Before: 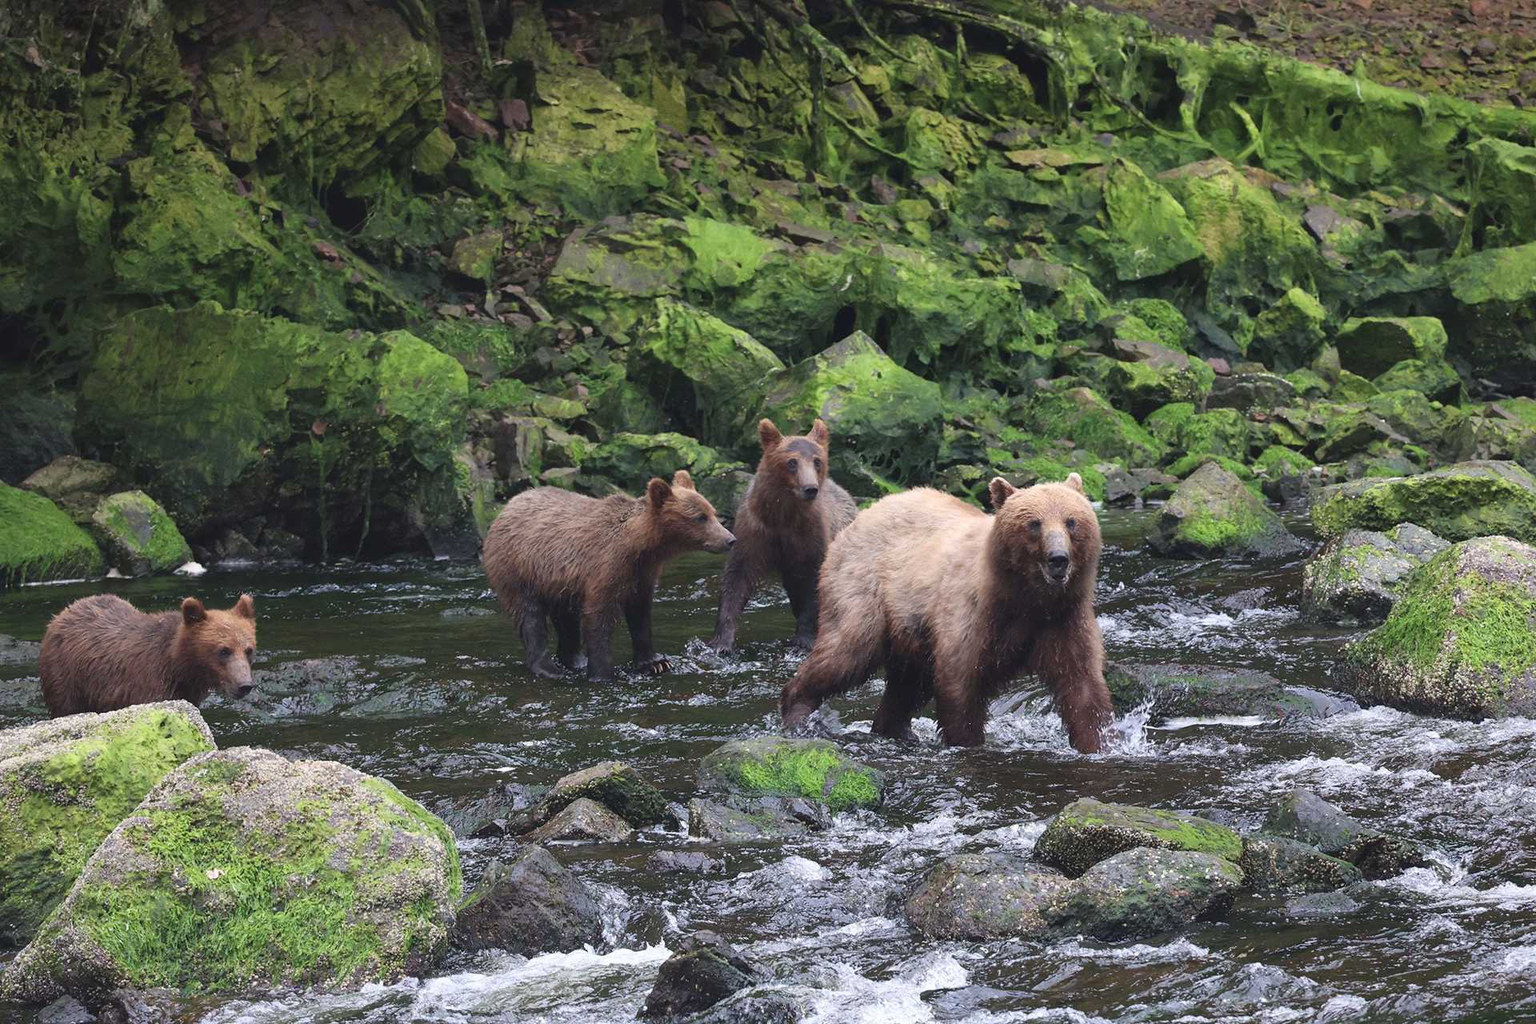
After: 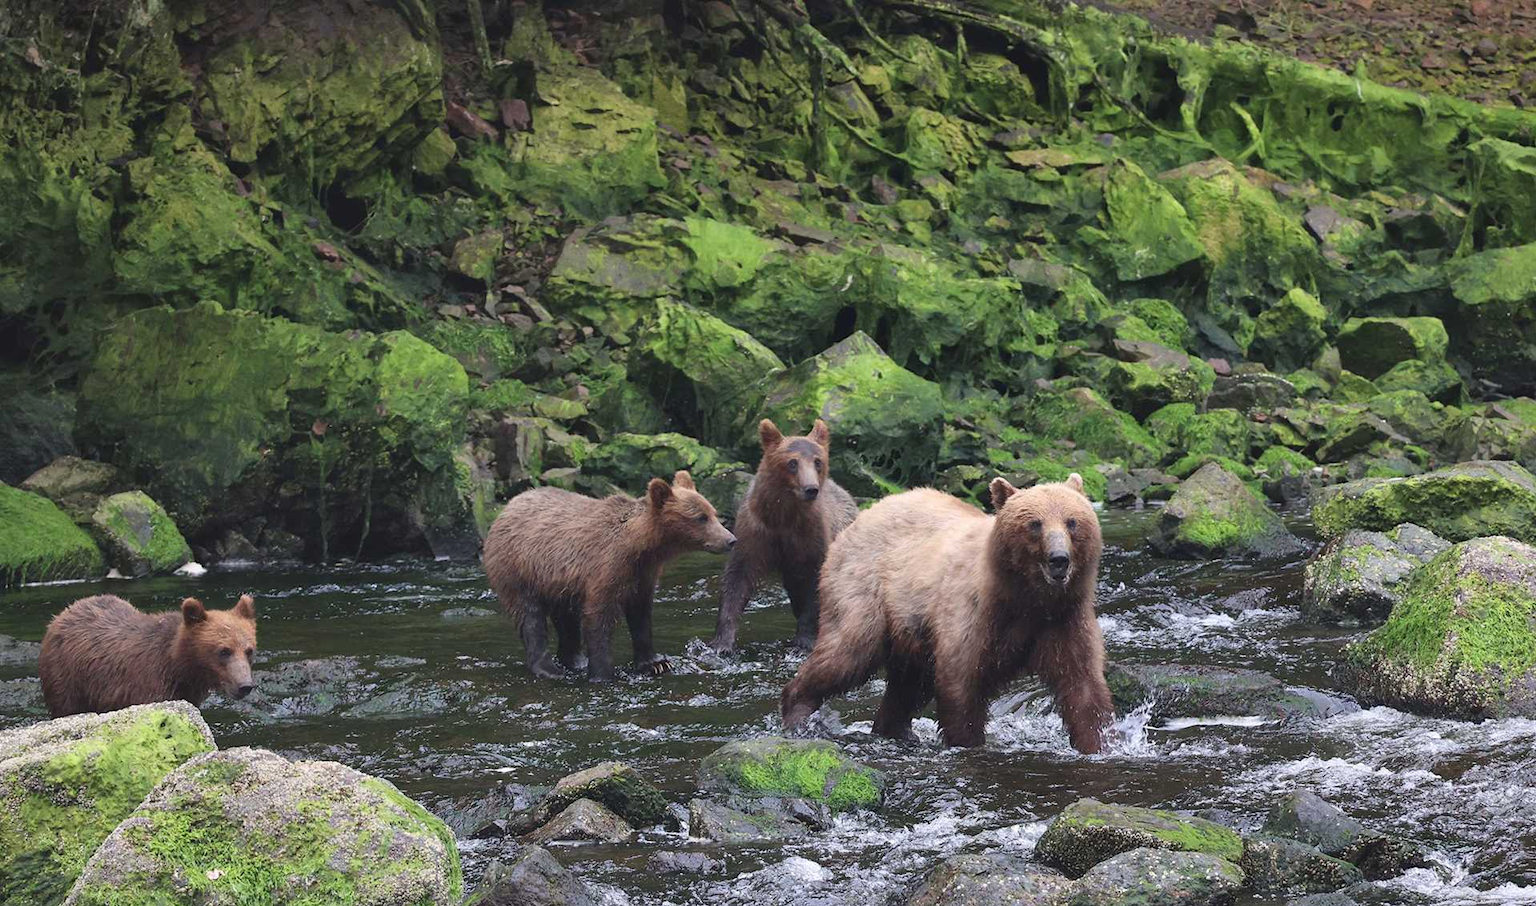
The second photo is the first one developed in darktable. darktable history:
crop and rotate: top 0%, bottom 11.49%
shadows and highlights: shadows 35, highlights -35, soften with gaussian
